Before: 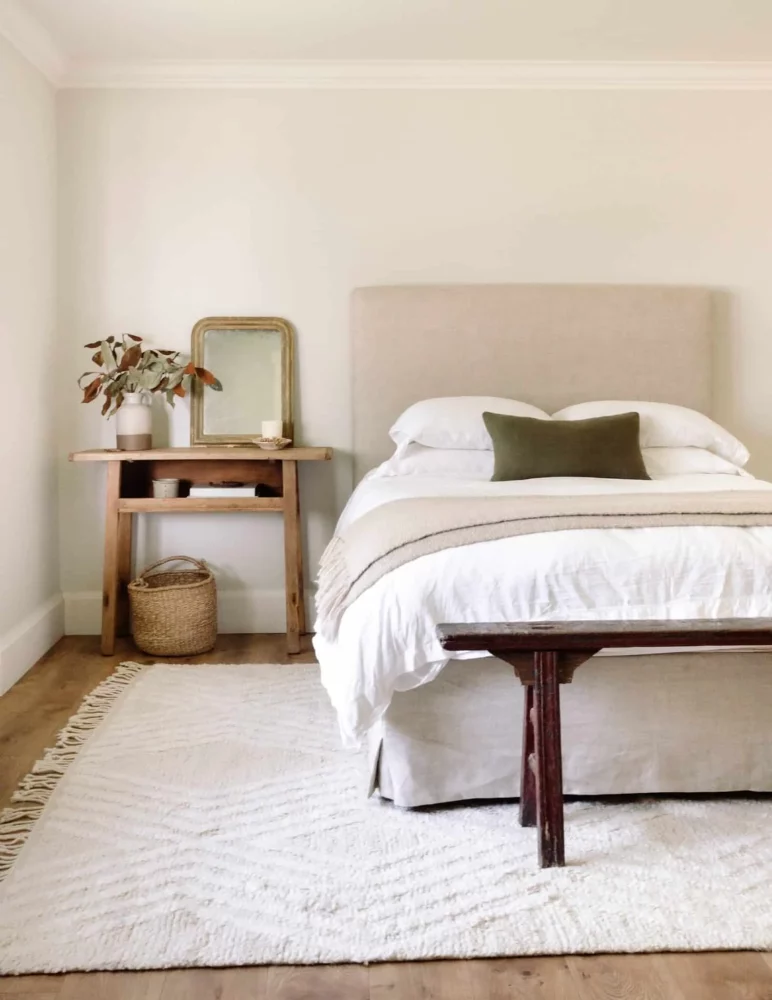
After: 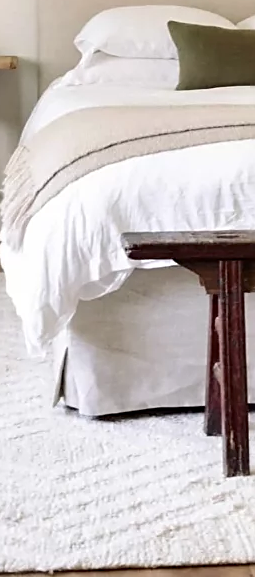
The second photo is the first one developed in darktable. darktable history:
crop: left 40.878%, top 39.176%, right 25.993%, bottom 3.081%
tone equalizer: on, module defaults
sharpen: radius 1.967
